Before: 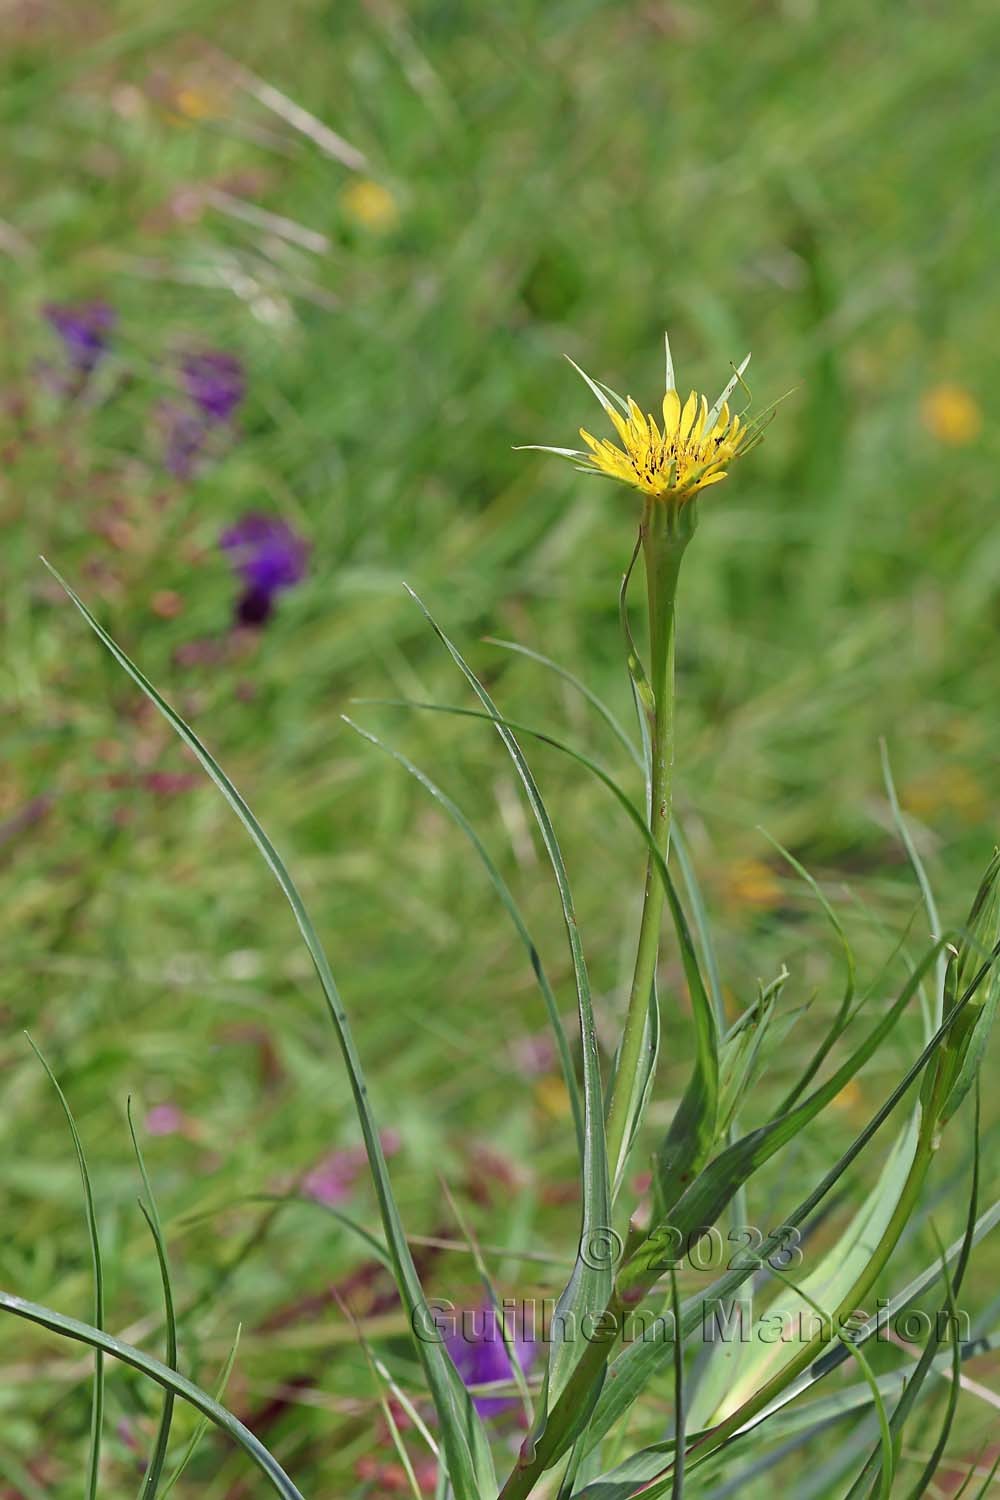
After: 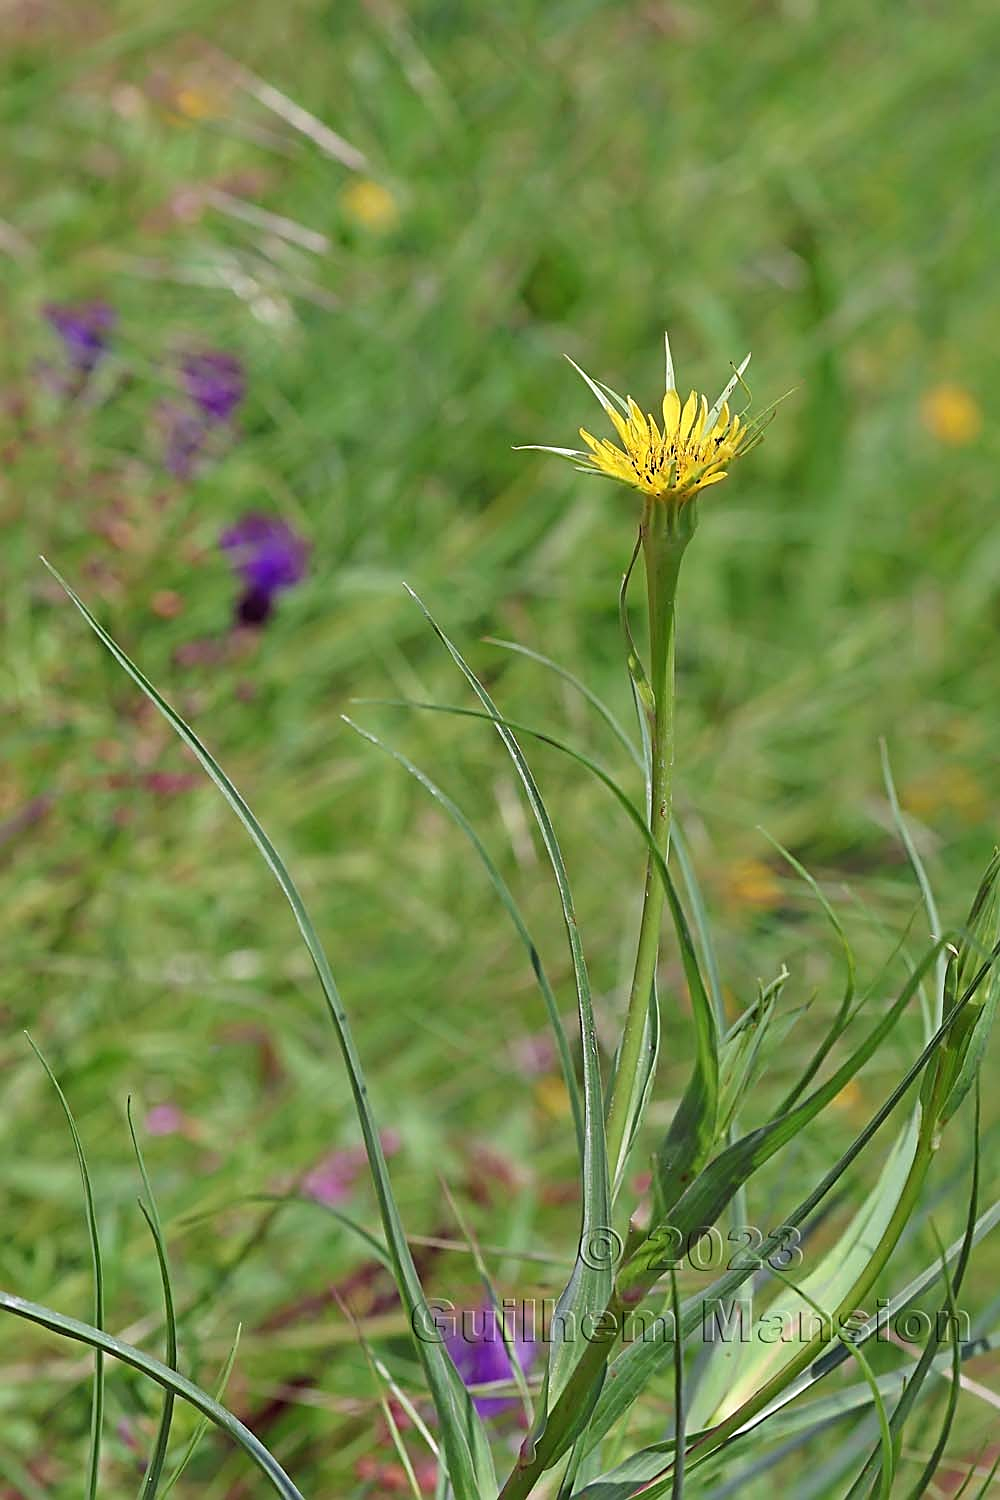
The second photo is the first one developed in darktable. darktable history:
sharpen: on, module defaults
levels: levels [0.018, 0.493, 1]
